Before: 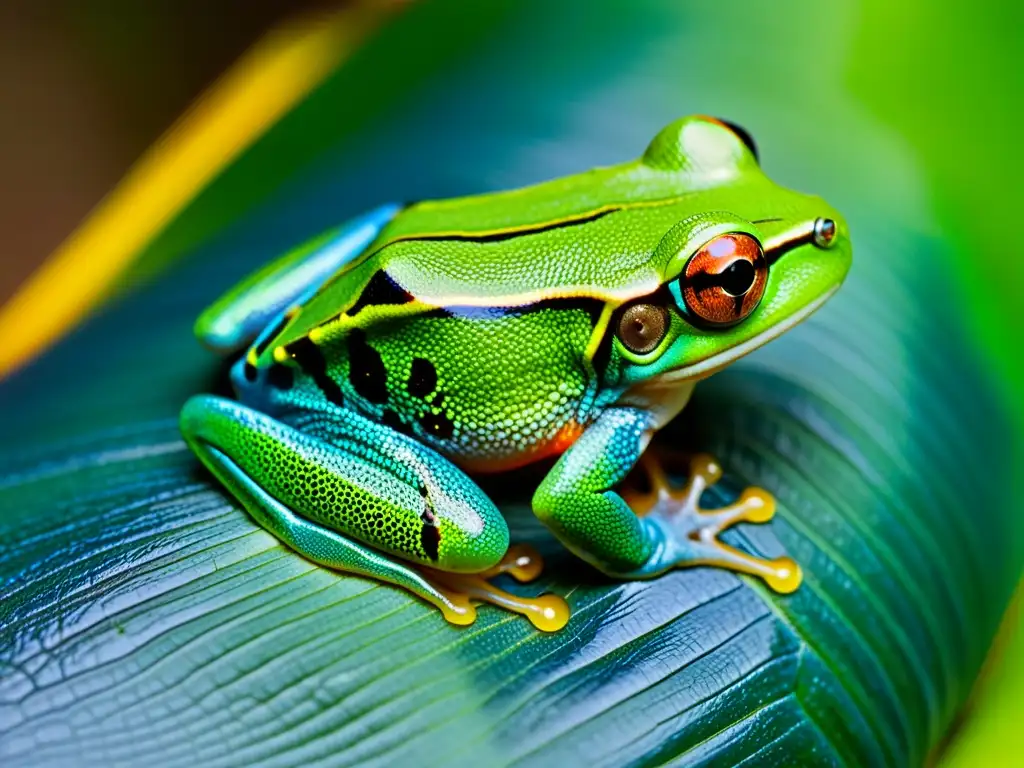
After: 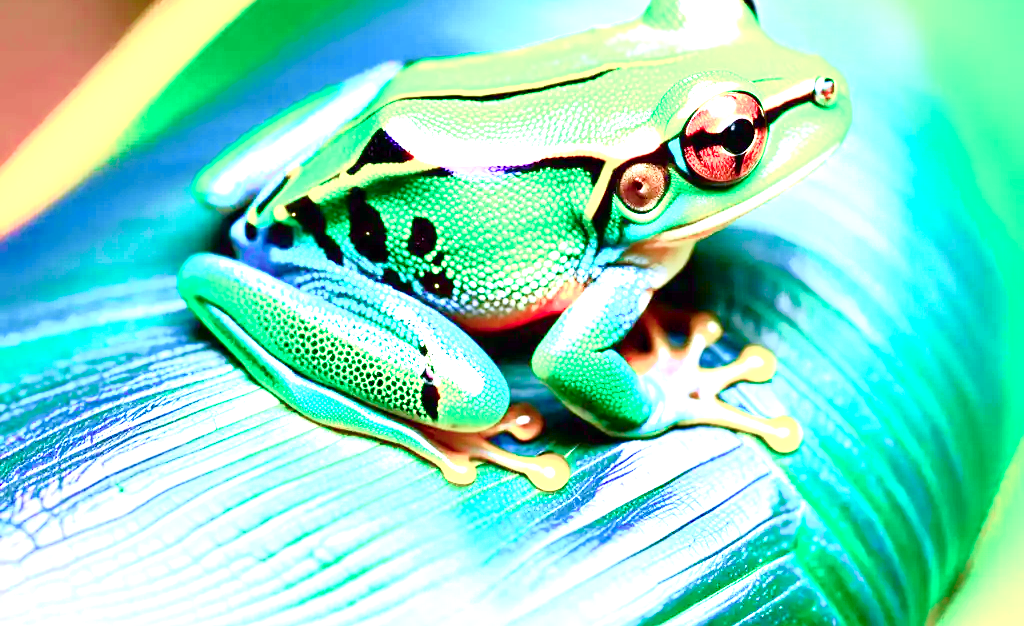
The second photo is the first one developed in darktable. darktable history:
tone curve: curves: ch0 [(0, 0) (0.105, 0.068) (0.195, 0.162) (0.283, 0.283) (0.384, 0.404) (0.485, 0.531) (0.638, 0.681) (0.795, 0.879) (1, 0.977)]; ch1 [(0, 0) (0.161, 0.092) (0.35, 0.33) (0.379, 0.401) (0.456, 0.469) (0.498, 0.506) (0.521, 0.549) (0.58, 0.624) (0.635, 0.671) (1, 1)]; ch2 [(0, 0) (0.371, 0.362) (0.437, 0.437) (0.483, 0.484) (0.53, 0.515) (0.56, 0.58) (0.622, 0.606) (1, 1)], color space Lab, independent channels, preserve colors none
crop and rotate: top 18.399%
velvia: strength 17.51%
exposure: exposure 2.278 EV, compensate highlight preservation false
tone equalizer: on, module defaults
color balance rgb: perceptual saturation grading › global saturation 20%, perceptual saturation grading › highlights -50.521%, perceptual saturation grading › shadows 31.089%
color calibration: output R [0.948, 0.091, -0.04, 0], output G [-0.3, 1.384, -0.085, 0], output B [-0.108, 0.061, 1.08, 0], illuminant custom, x 0.367, y 0.392, temperature 4435.91 K
